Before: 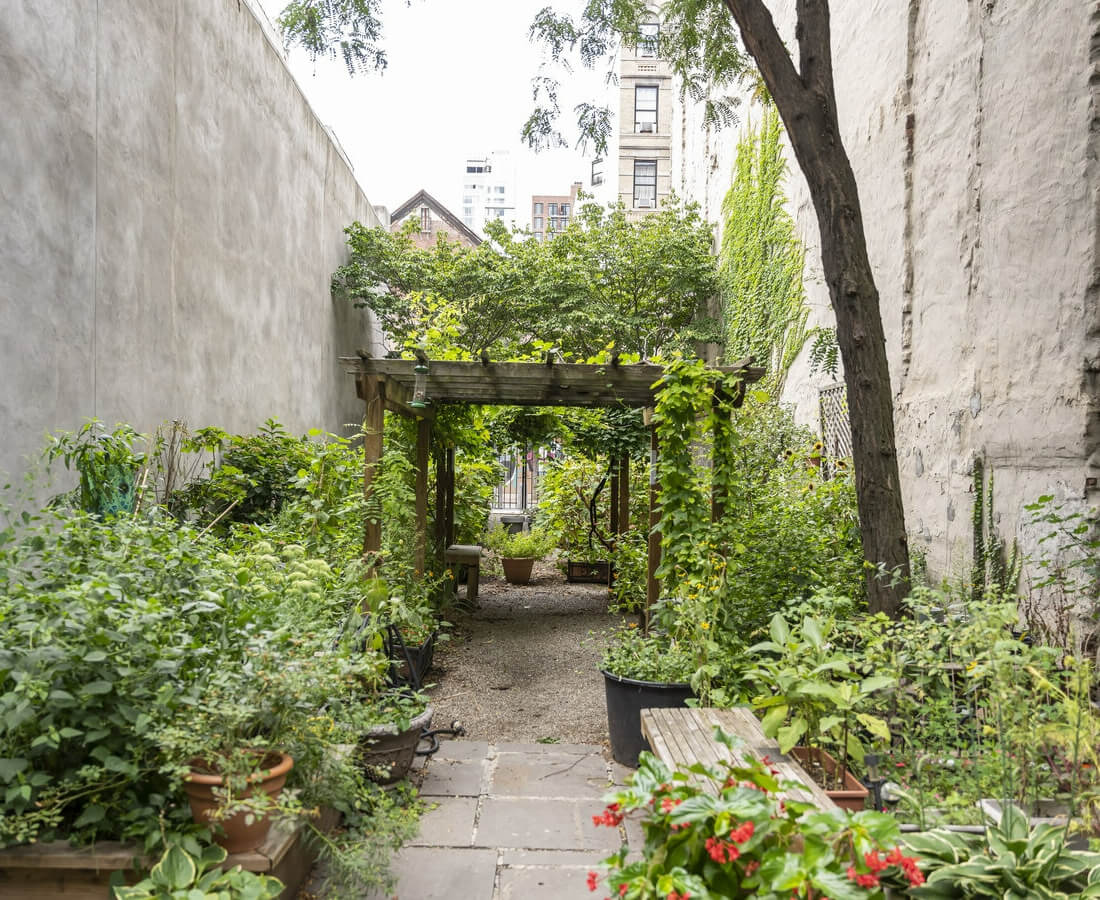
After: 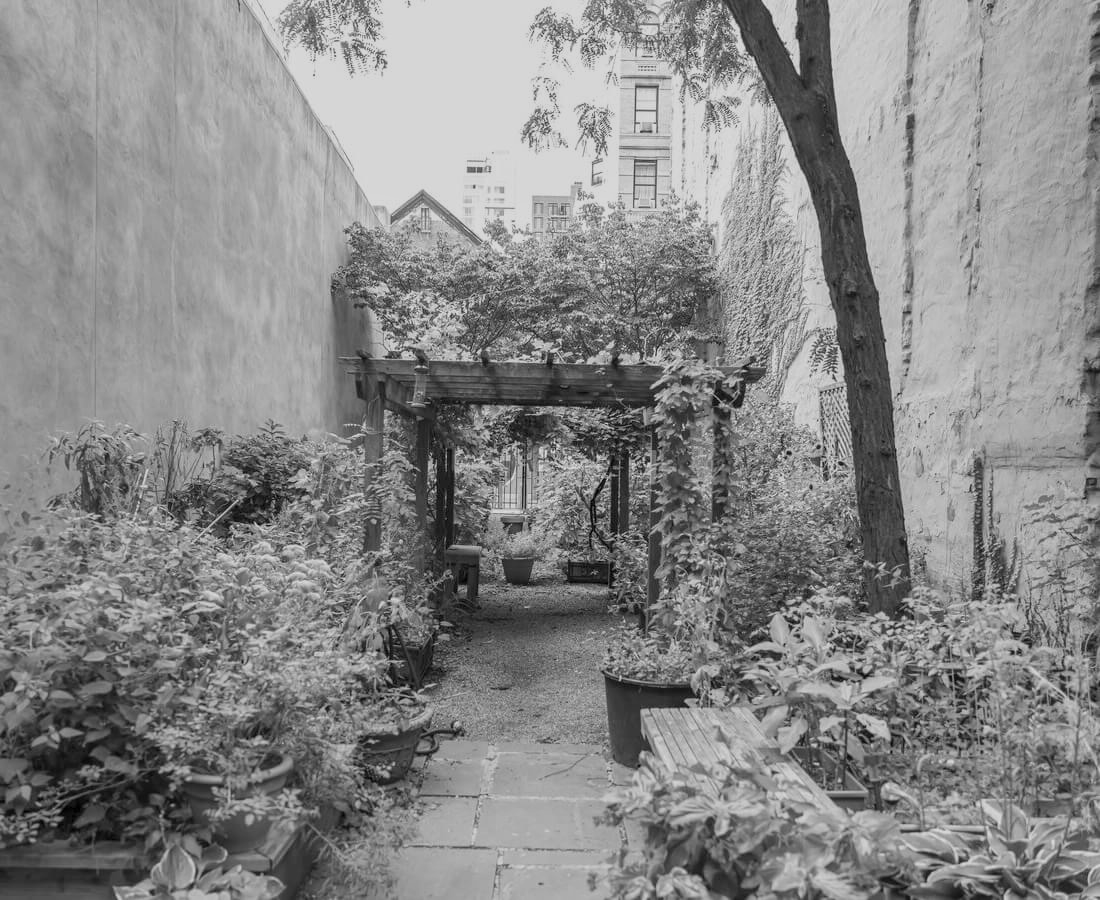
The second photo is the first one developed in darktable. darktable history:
base curve: curves: ch0 [(0, 0) (0.283, 0.295) (1, 1)], preserve colors none
color balance: contrast -15%
monochrome: a -92.57, b 58.91
